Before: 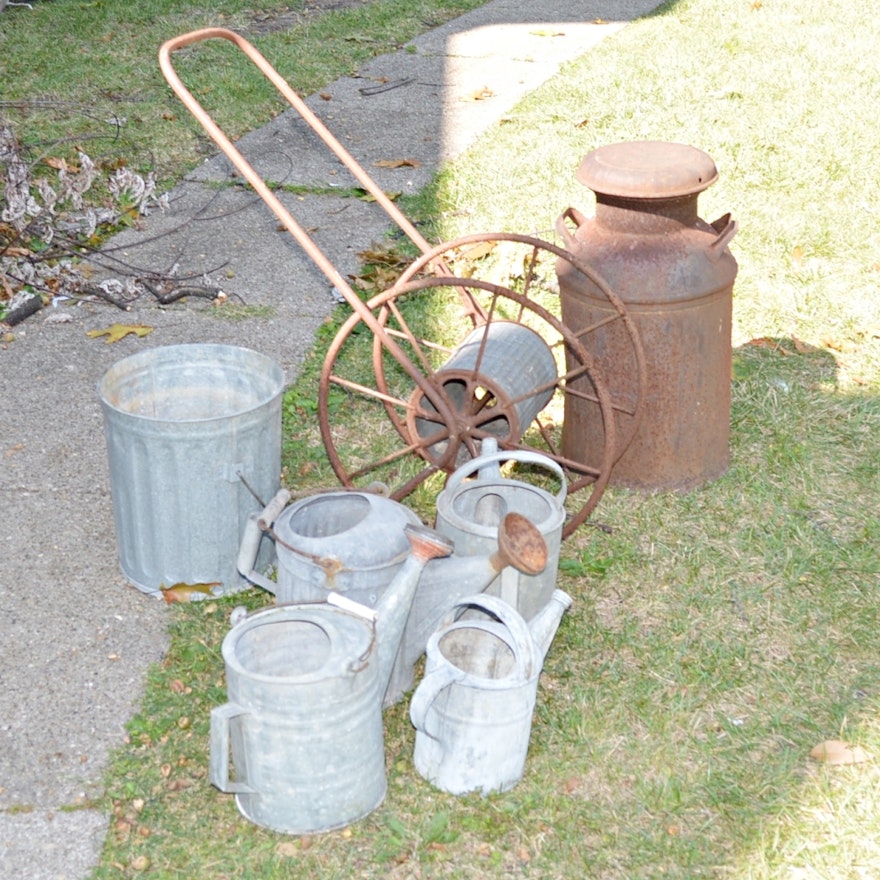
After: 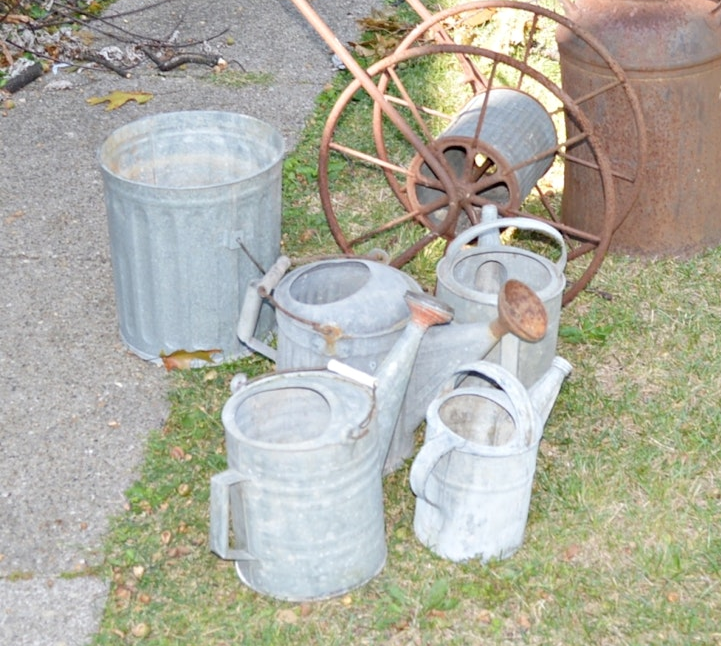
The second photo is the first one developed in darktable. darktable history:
crop: top 26.502%, right 17.991%
